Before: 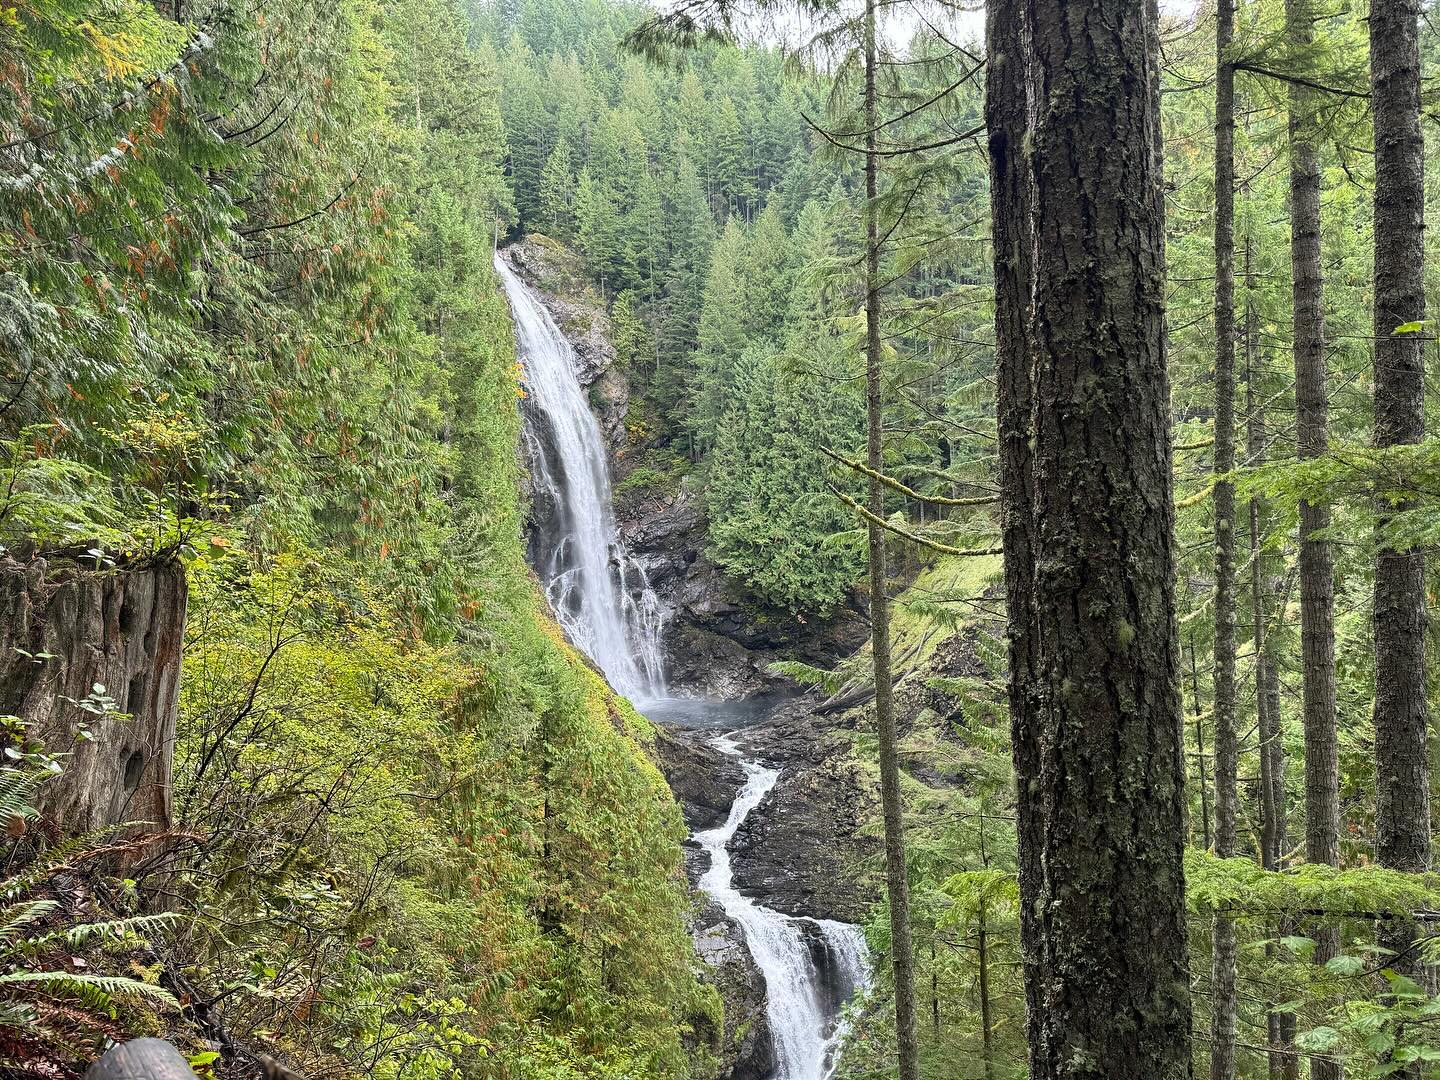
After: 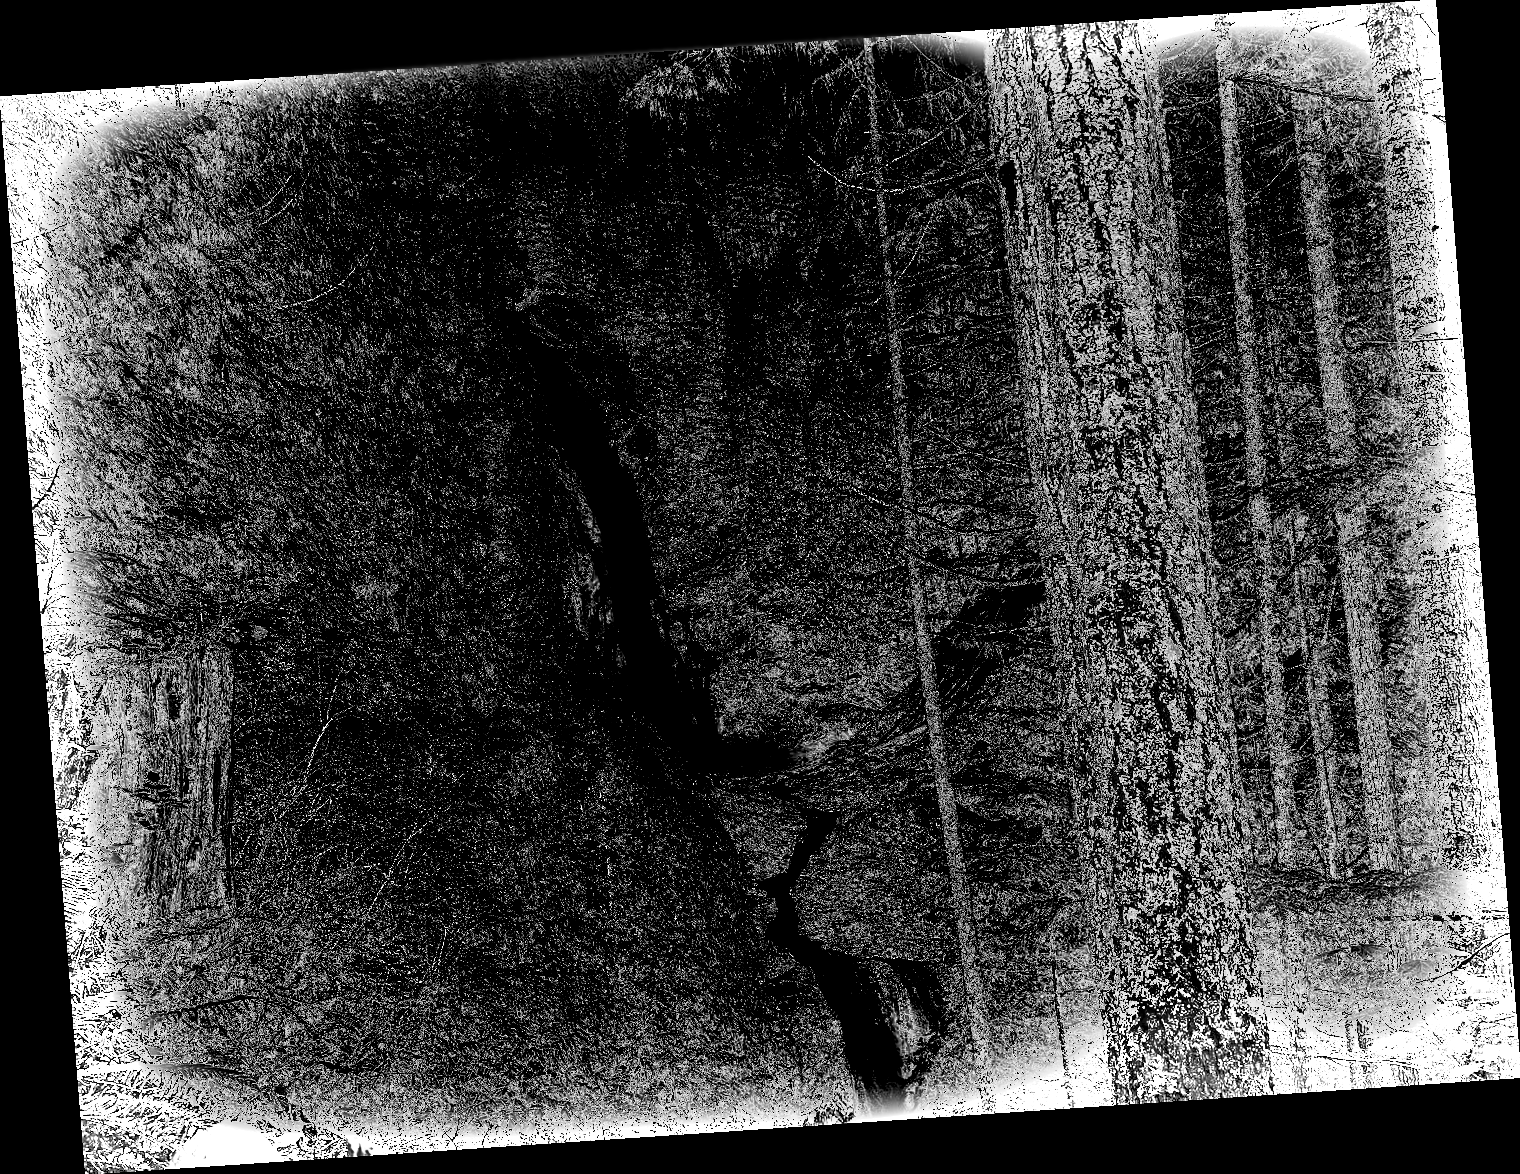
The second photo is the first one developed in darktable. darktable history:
monochrome: on, module defaults
rotate and perspective: rotation -4.2°, shear 0.006, automatic cropping off
tone equalizer: -7 EV 0.15 EV, -6 EV 0.6 EV, -5 EV 1.15 EV, -4 EV 1.33 EV, -3 EV 1.15 EV, -2 EV 0.6 EV, -1 EV 0.15 EV, mask exposure compensation -0.5 EV
sharpen: on, module defaults
shadows and highlights: shadows 60, soften with gaussian
white balance: red 8, blue 8
